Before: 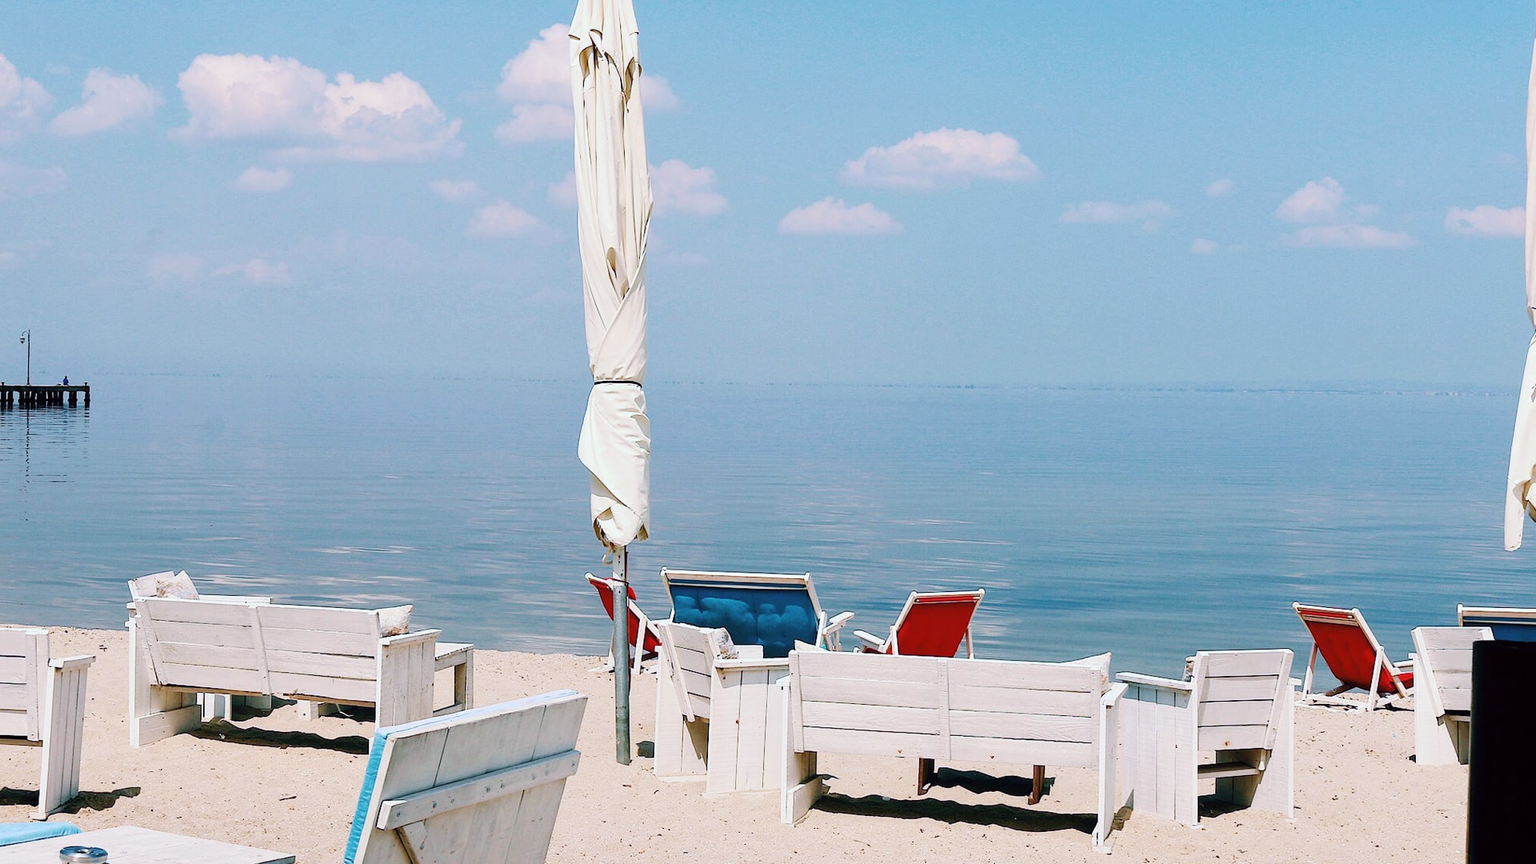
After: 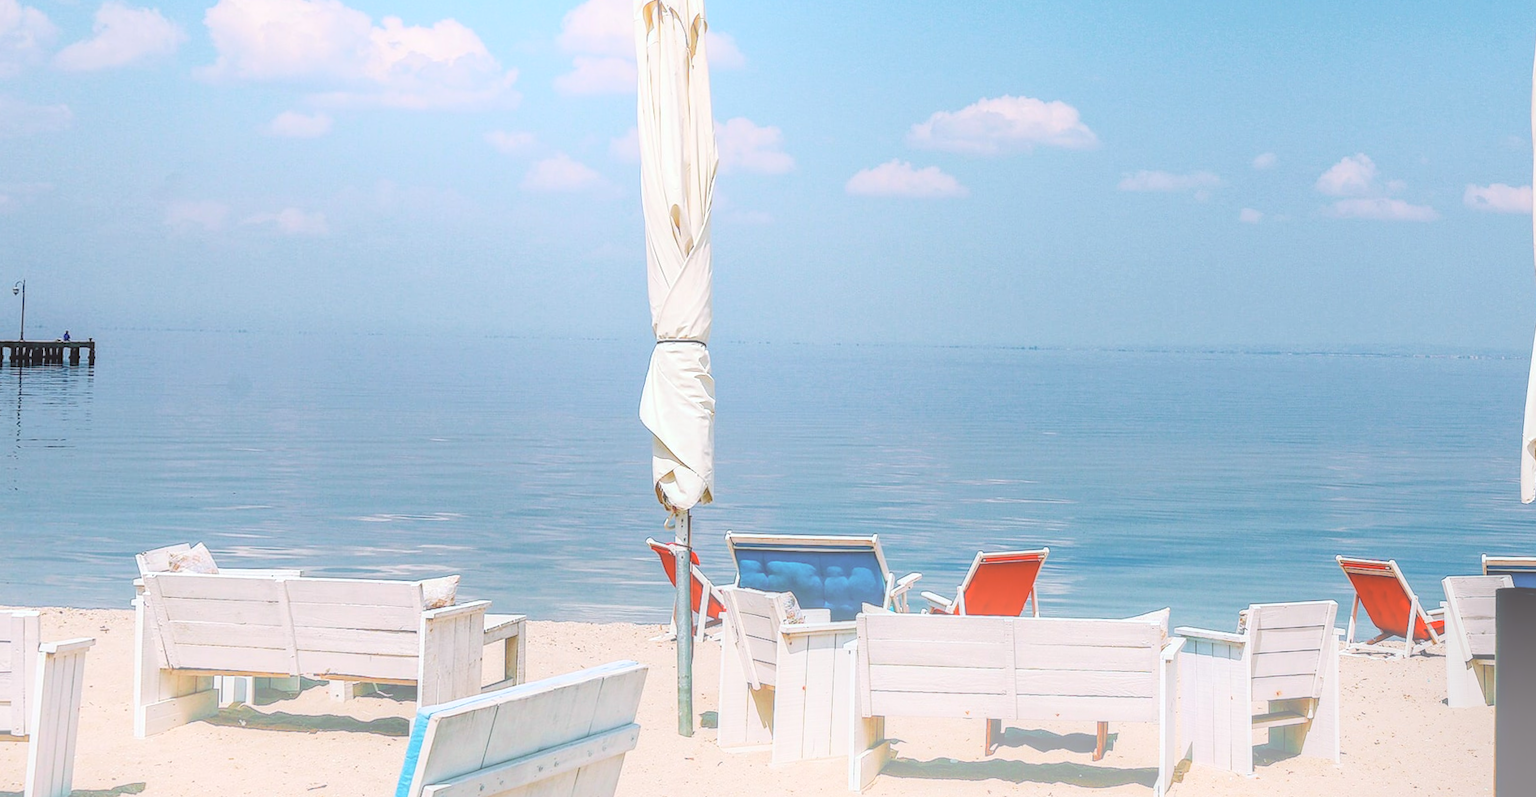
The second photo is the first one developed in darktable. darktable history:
rotate and perspective: rotation -0.013°, lens shift (vertical) -0.027, lens shift (horizontal) 0.178, crop left 0.016, crop right 0.989, crop top 0.082, crop bottom 0.918
bloom: size 40%
local contrast: highlights 0%, shadows 0%, detail 133%
